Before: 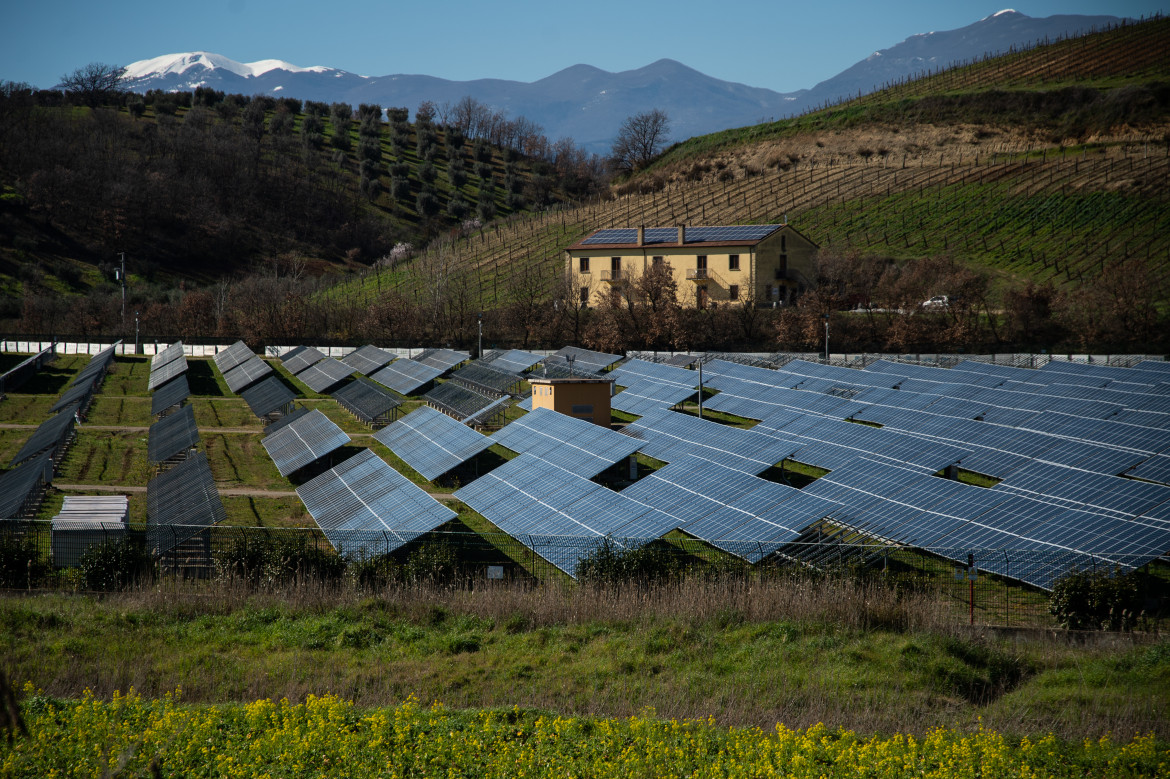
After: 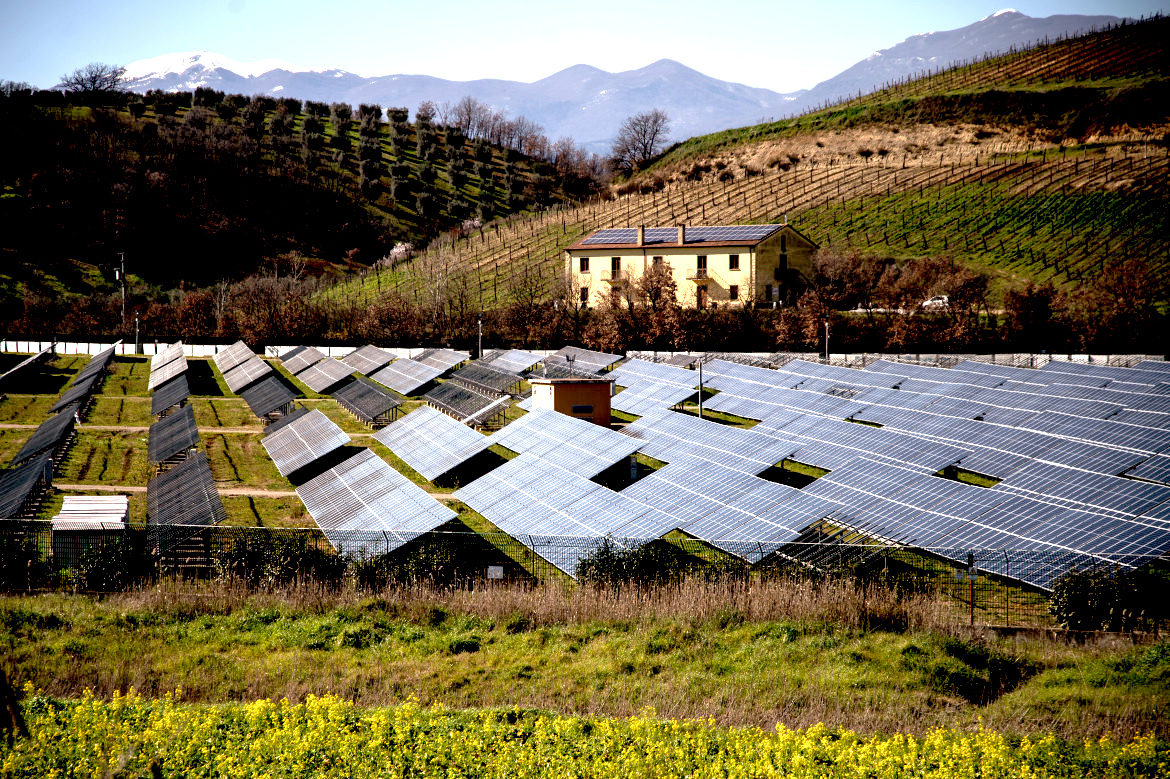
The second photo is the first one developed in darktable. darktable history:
exposure: black level correction 0.015, exposure 1.786 EV, compensate highlight preservation false
color correction: highlights a* 10.19, highlights b* 9.66, shadows a* 8.99, shadows b* 7.77, saturation 0.778
